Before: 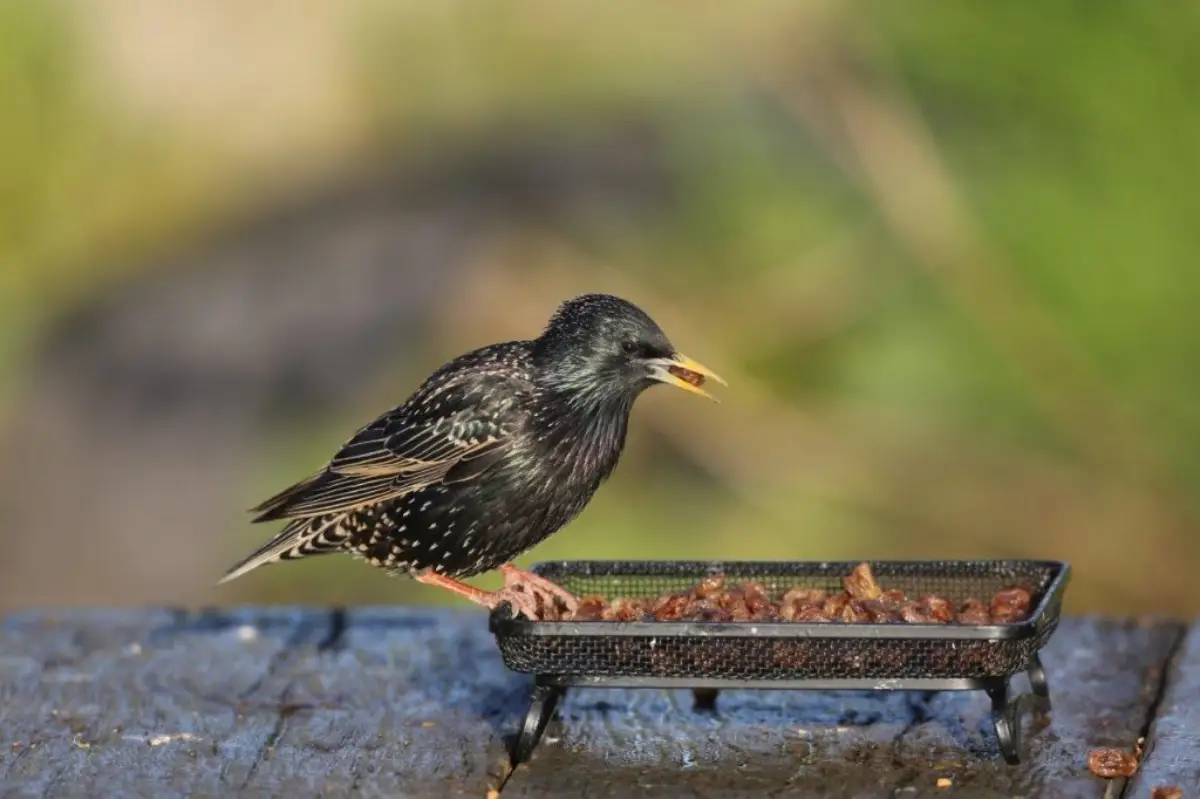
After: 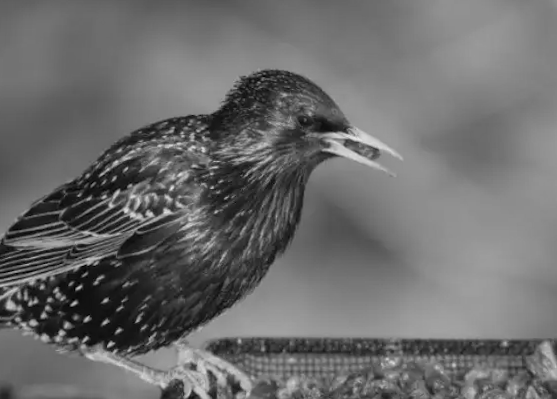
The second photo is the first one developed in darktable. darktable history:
rotate and perspective: rotation 0.215°, lens shift (vertical) -0.139, crop left 0.069, crop right 0.939, crop top 0.002, crop bottom 0.996
crop: left 25%, top 25%, right 25%, bottom 25%
monochrome: on, module defaults
color balance rgb: on, module defaults
